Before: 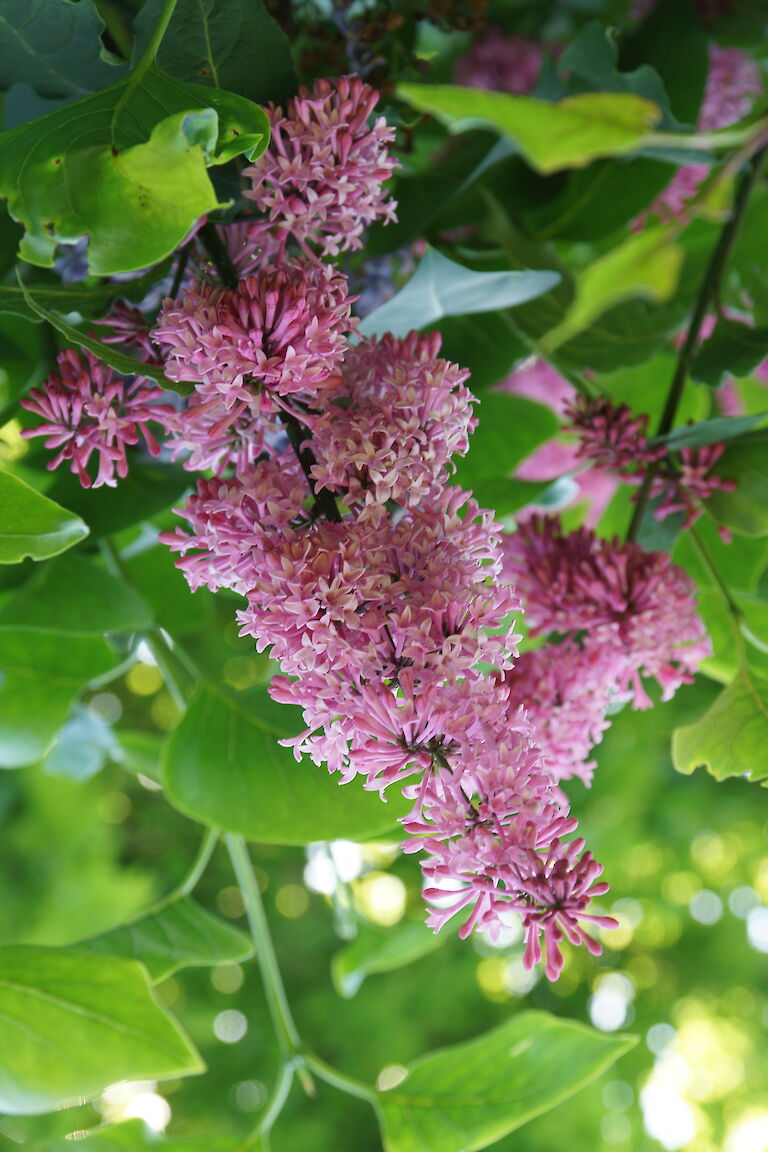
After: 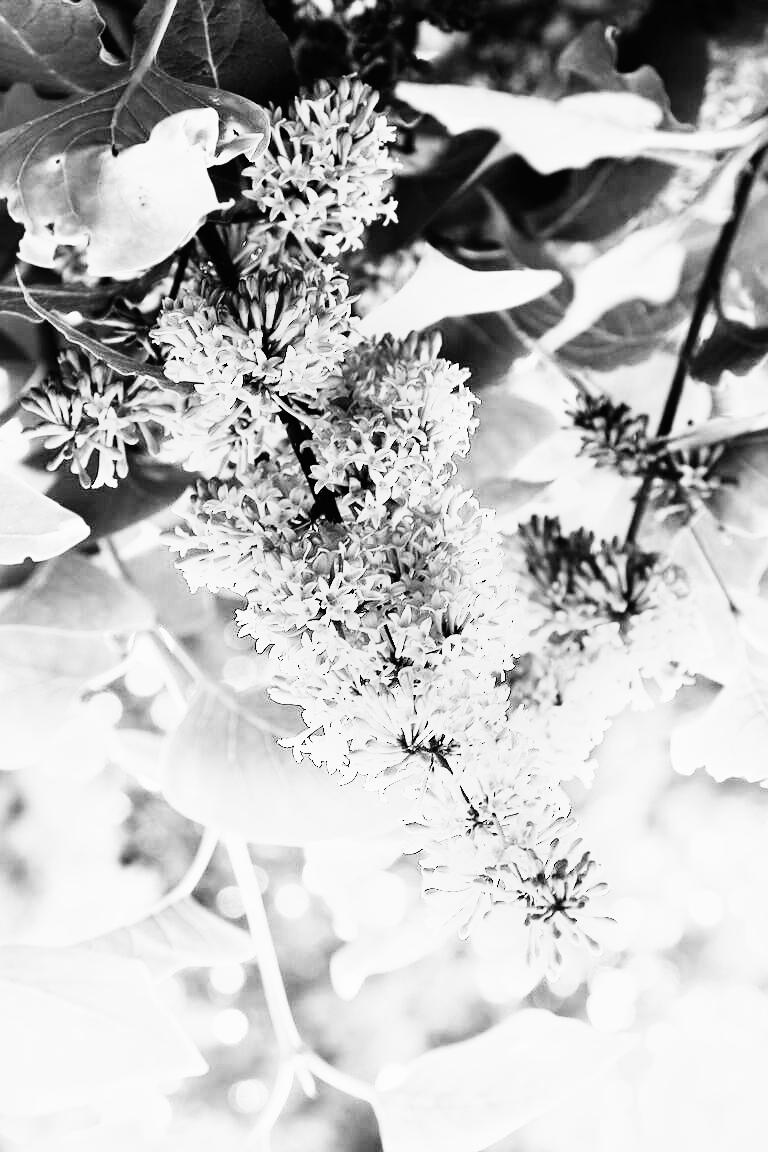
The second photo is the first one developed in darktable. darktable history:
base curve: curves: ch0 [(0, 0) (0.007, 0.004) (0.027, 0.03) (0.046, 0.07) (0.207, 0.54) (0.442, 0.872) (0.673, 0.972) (1, 1)], preserve colors none
monochrome: a -35.87, b 49.73, size 1.7
rgb curve: curves: ch0 [(0, 0) (0.21, 0.15) (0.24, 0.21) (0.5, 0.75) (0.75, 0.96) (0.89, 0.99) (1, 1)]; ch1 [(0, 0.02) (0.21, 0.13) (0.25, 0.2) (0.5, 0.67) (0.75, 0.9) (0.89, 0.97) (1, 1)]; ch2 [(0, 0.02) (0.21, 0.13) (0.25, 0.2) (0.5, 0.67) (0.75, 0.9) (0.89, 0.97) (1, 1)], compensate middle gray true
sharpen: radius 1
